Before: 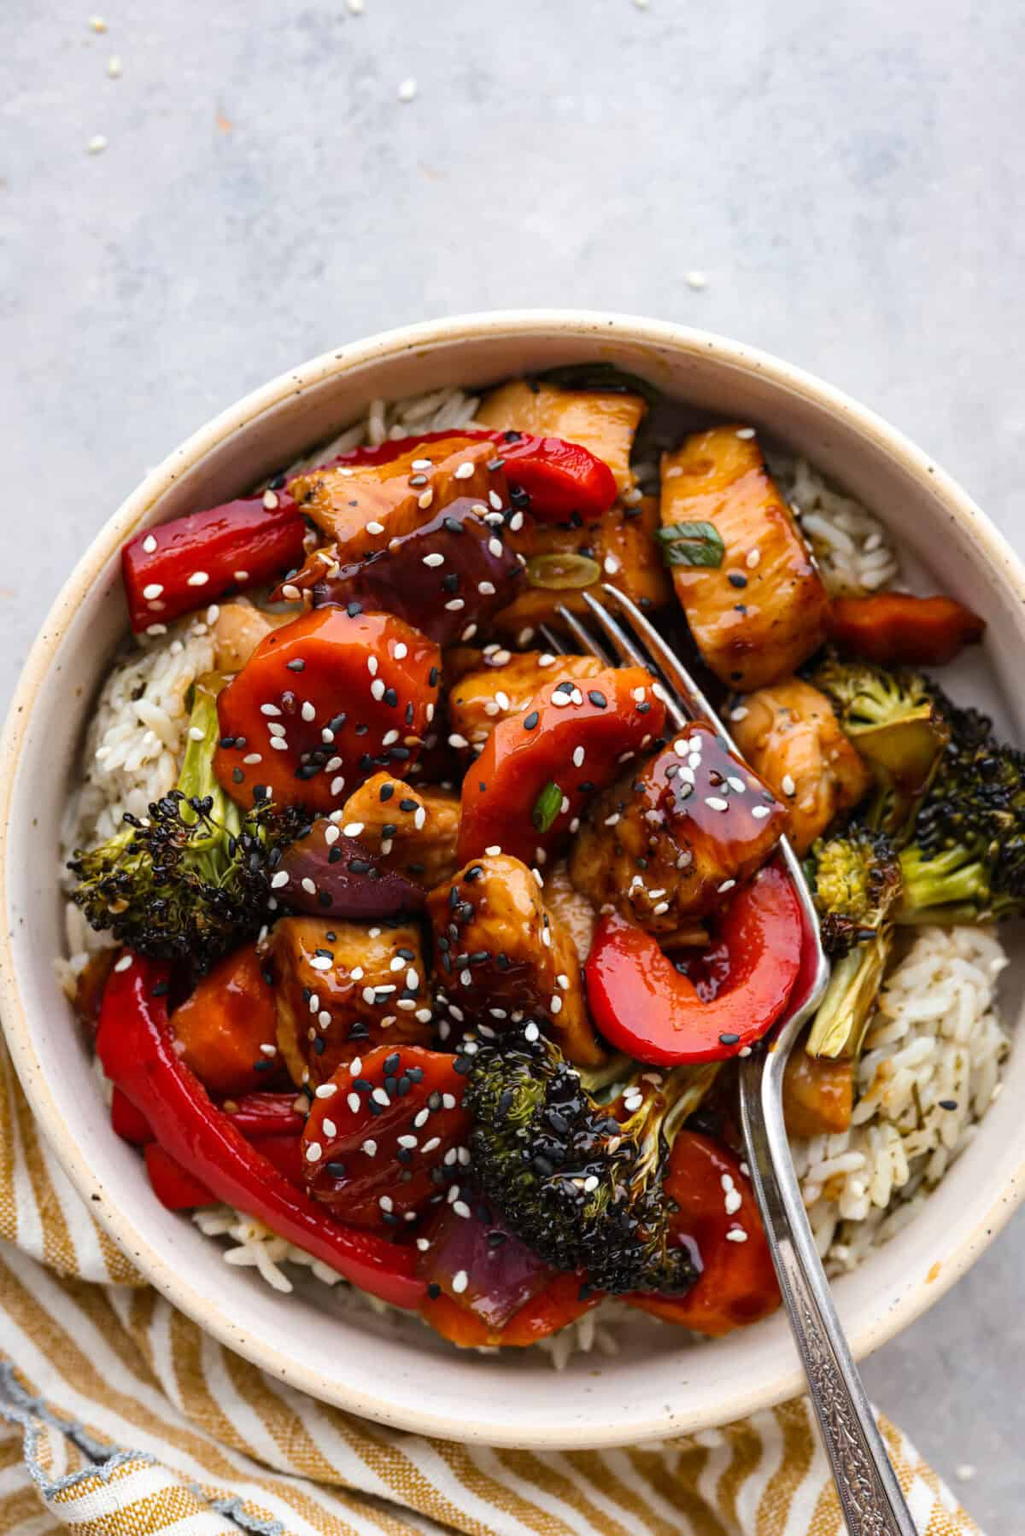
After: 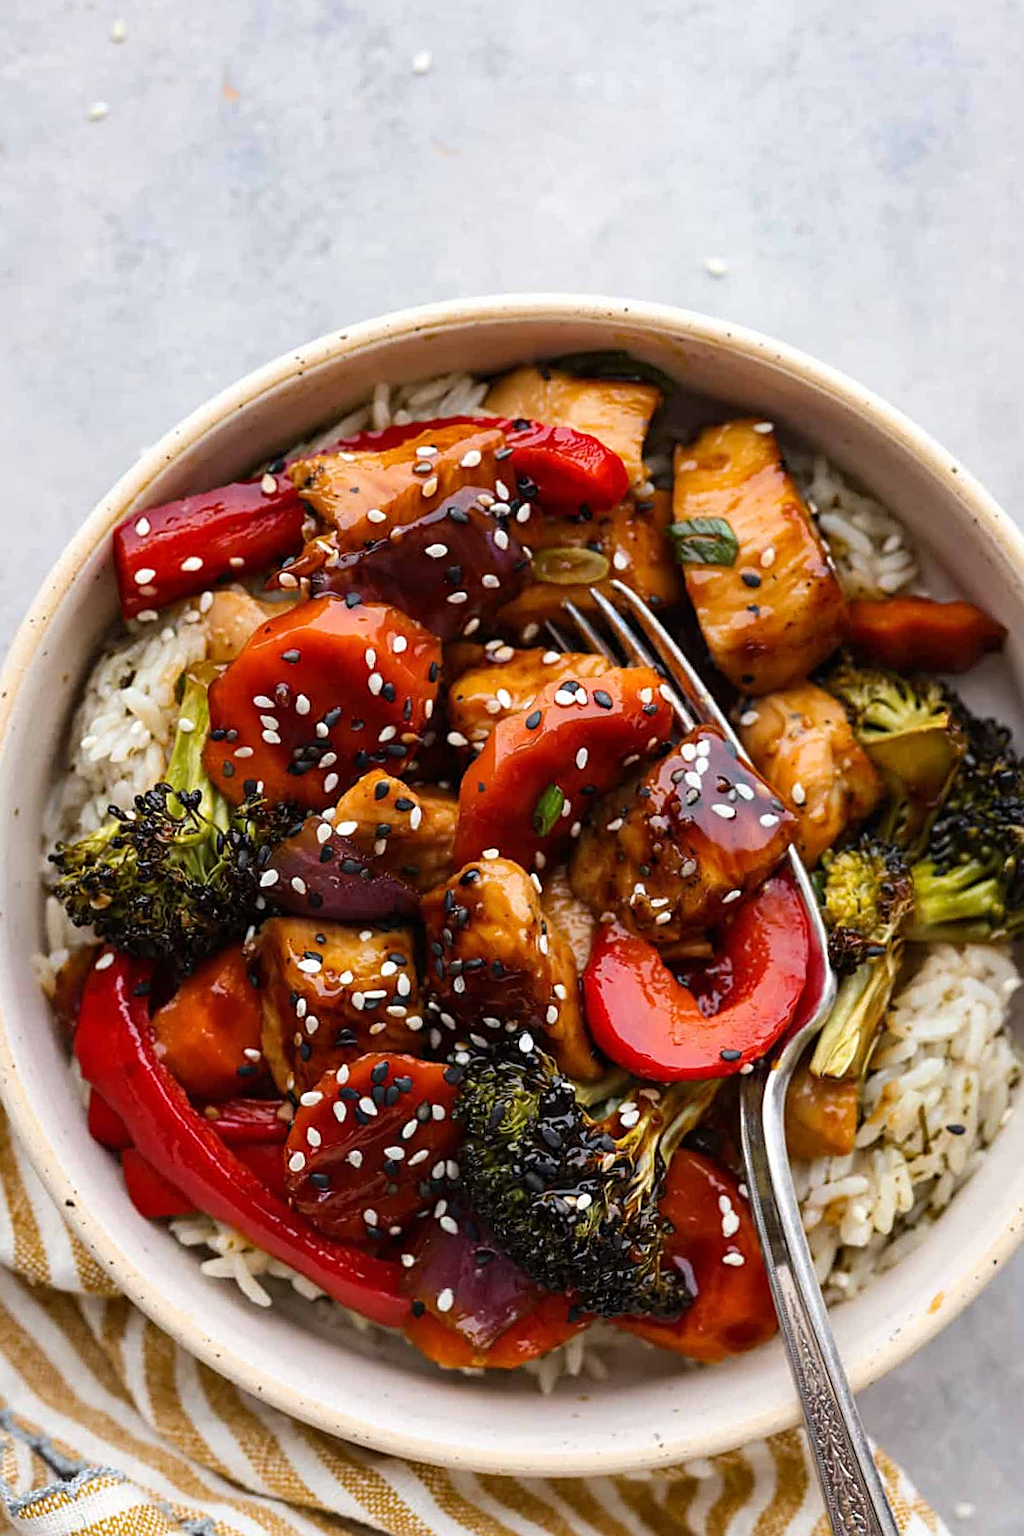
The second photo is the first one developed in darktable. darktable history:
crop and rotate: angle -1.43°
sharpen: on, module defaults
